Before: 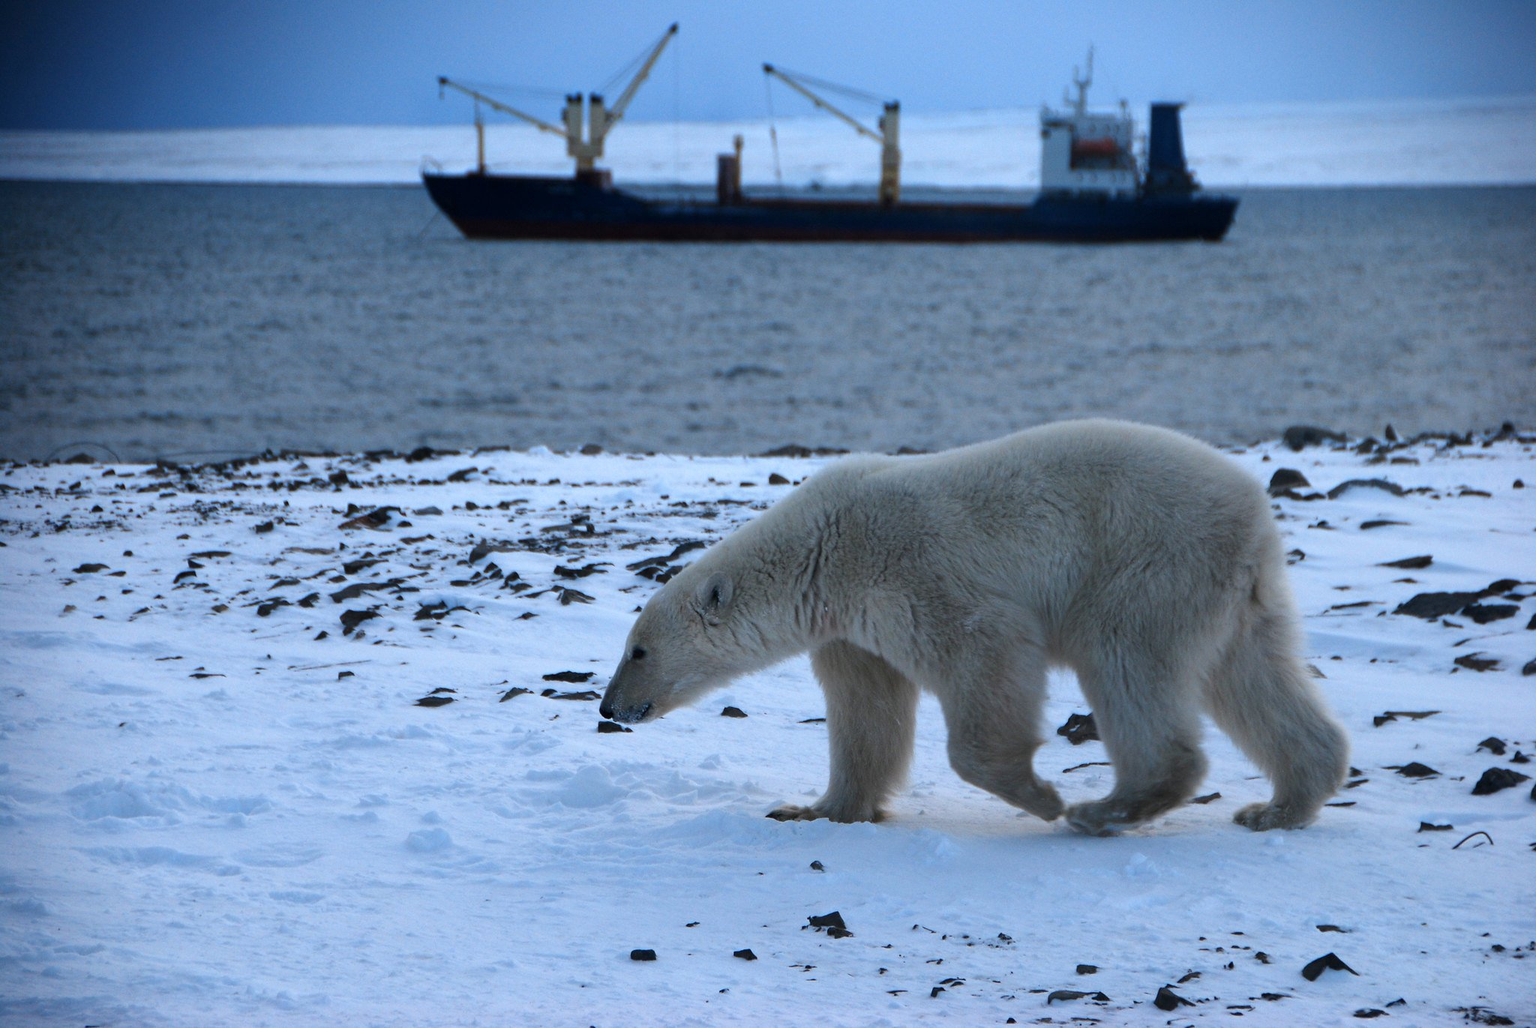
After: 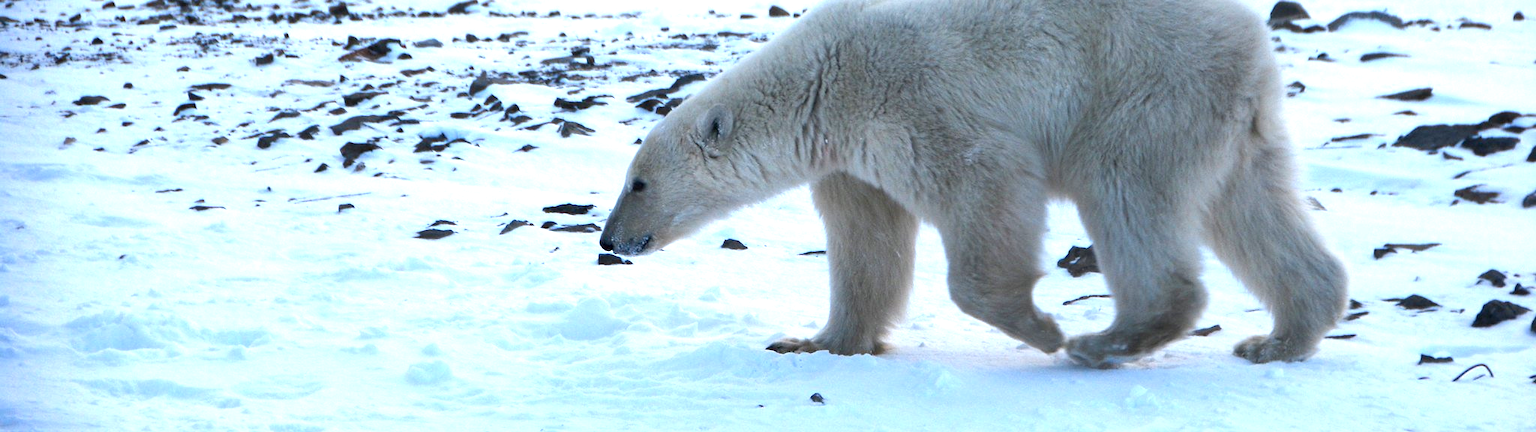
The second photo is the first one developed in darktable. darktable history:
exposure: black level correction 0.001, exposure 1.129 EV, compensate exposure bias true, compensate highlight preservation false
crop: top 45.551%, bottom 12.262%
